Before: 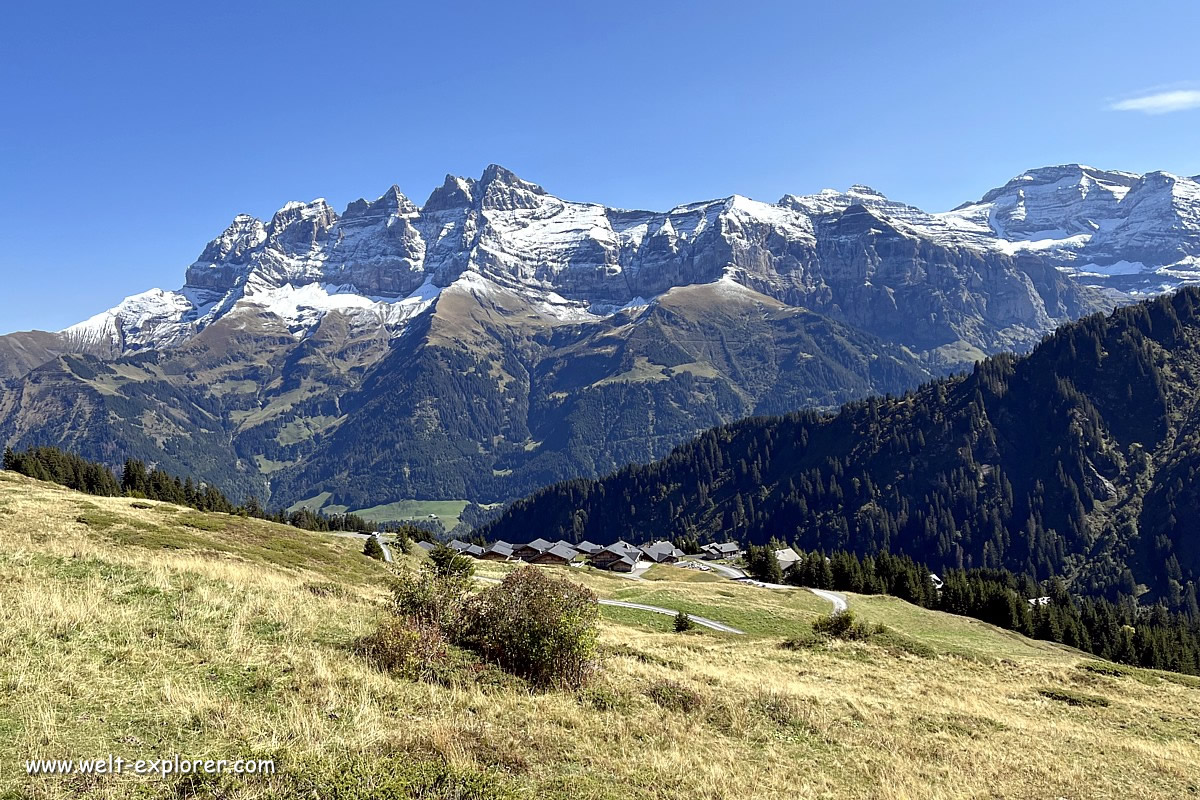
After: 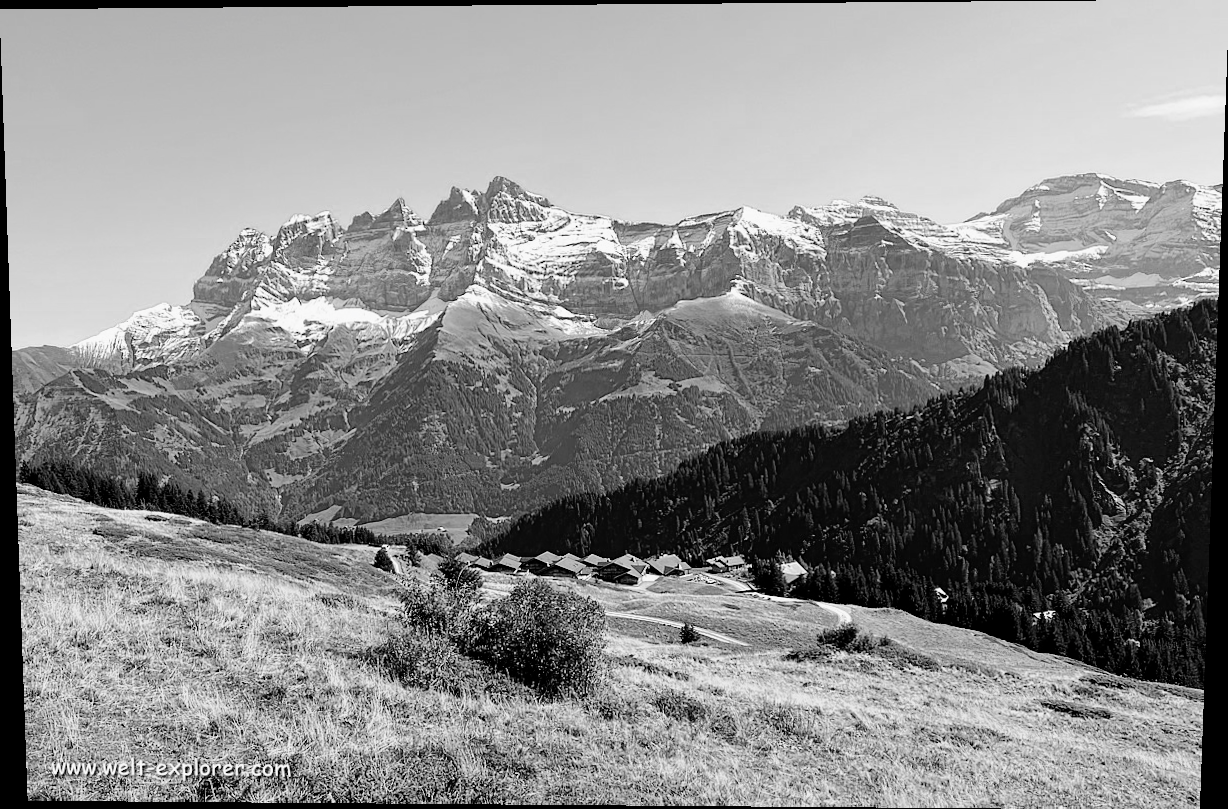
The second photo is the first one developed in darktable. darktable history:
color calibration: output gray [0.253, 0.26, 0.487, 0], gray › normalize channels true, illuminant same as pipeline (D50), adaptation XYZ, x 0.346, y 0.359, gamut compression 0
tone curve: curves: ch0 [(0, 0) (0.003, 0) (0.011, 0.001) (0.025, 0.003) (0.044, 0.005) (0.069, 0.012) (0.1, 0.023) (0.136, 0.039) (0.177, 0.088) (0.224, 0.15) (0.277, 0.24) (0.335, 0.337) (0.399, 0.437) (0.468, 0.535) (0.543, 0.629) (0.623, 0.71) (0.709, 0.782) (0.801, 0.856) (0.898, 0.94) (1, 1)], preserve colors none
rotate and perspective: lens shift (vertical) 0.048, lens shift (horizontal) -0.024, automatic cropping off
